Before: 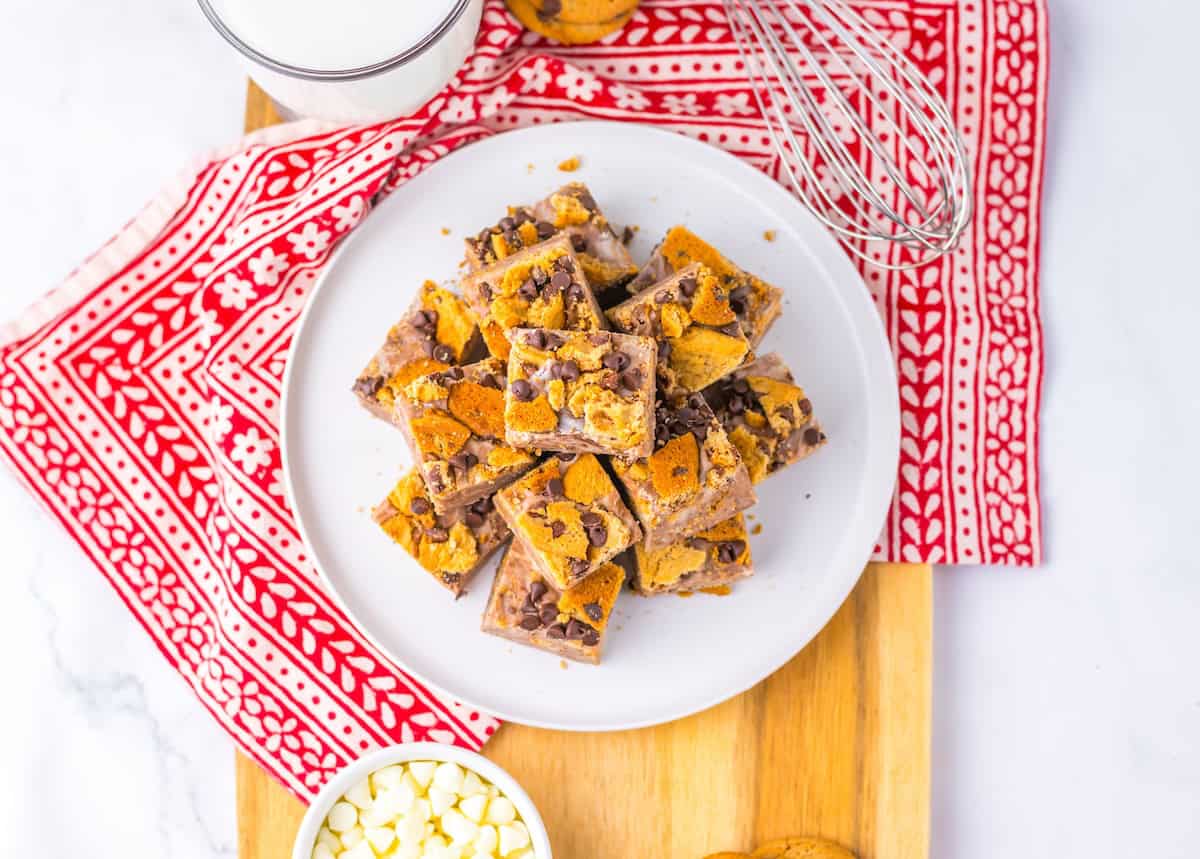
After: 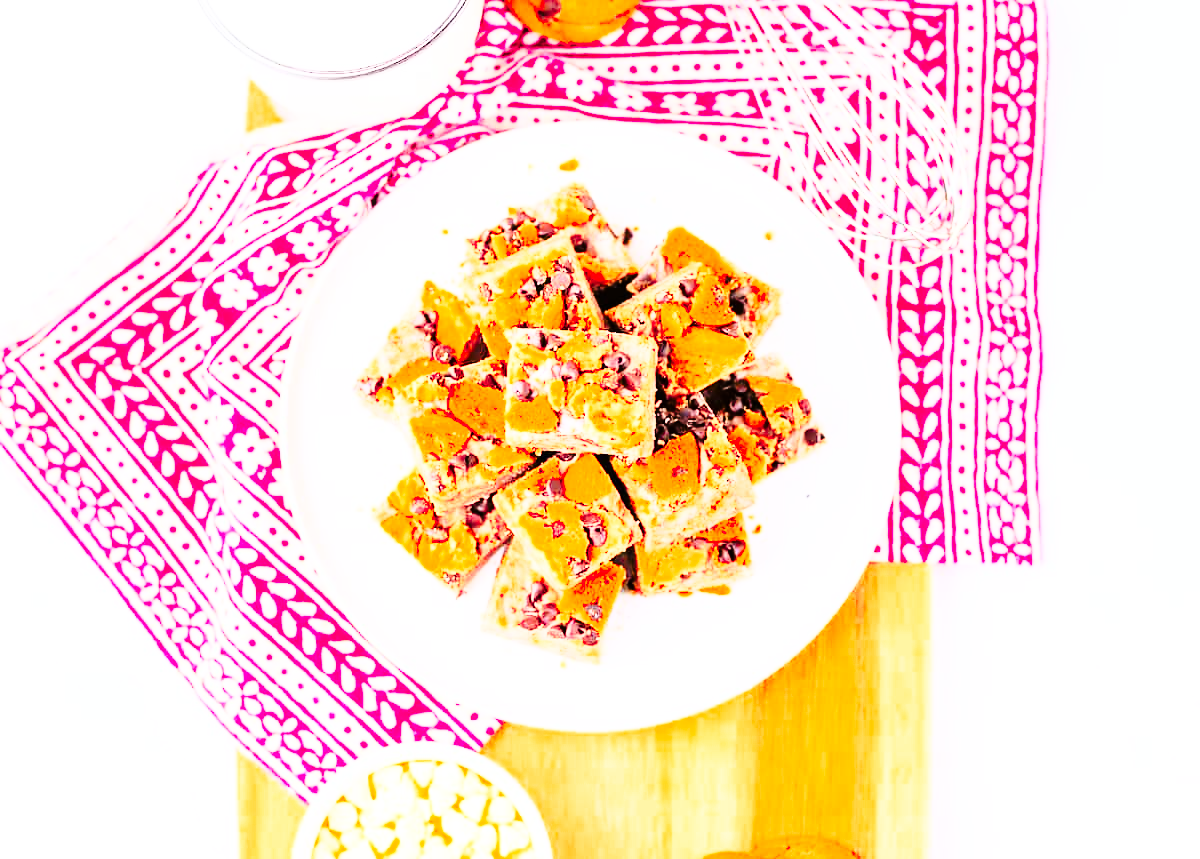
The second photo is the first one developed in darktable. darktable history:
color zones: curves: ch1 [(0.24, 0.629) (0.75, 0.5)]; ch2 [(0.255, 0.454) (0.745, 0.491)], mix 102.12%
rgb curve: curves: ch0 [(0, 0) (0.21, 0.15) (0.24, 0.21) (0.5, 0.75) (0.75, 0.96) (0.89, 0.99) (1, 1)]; ch1 [(0, 0.02) (0.21, 0.13) (0.25, 0.2) (0.5, 0.67) (0.75, 0.9) (0.89, 0.97) (1, 1)]; ch2 [(0, 0.02) (0.21, 0.13) (0.25, 0.2) (0.5, 0.67) (0.75, 0.9) (0.89, 0.97) (1, 1)], compensate middle gray true
color balance rgb: perceptual saturation grading › global saturation 10%, global vibrance 10%
base curve: curves: ch0 [(0, 0) (0.028, 0.03) (0.121, 0.232) (0.46, 0.748) (0.859, 0.968) (1, 1)], preserve colors none
